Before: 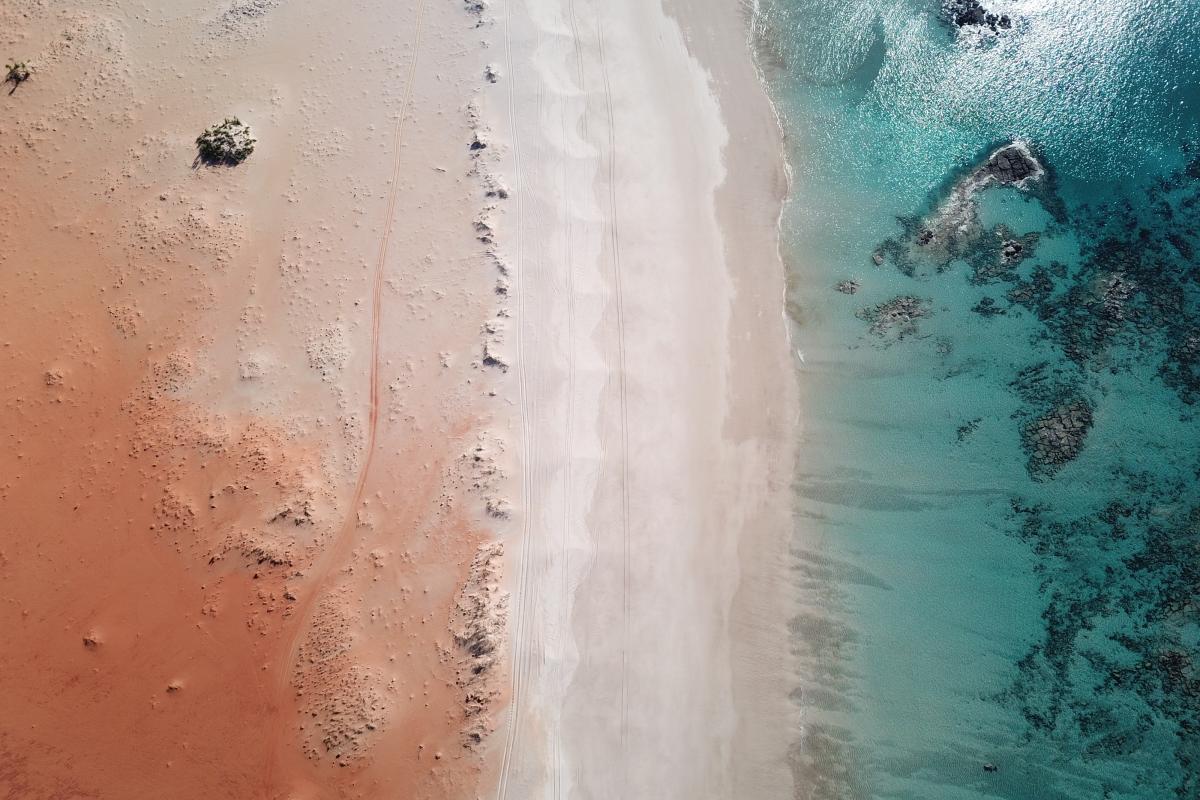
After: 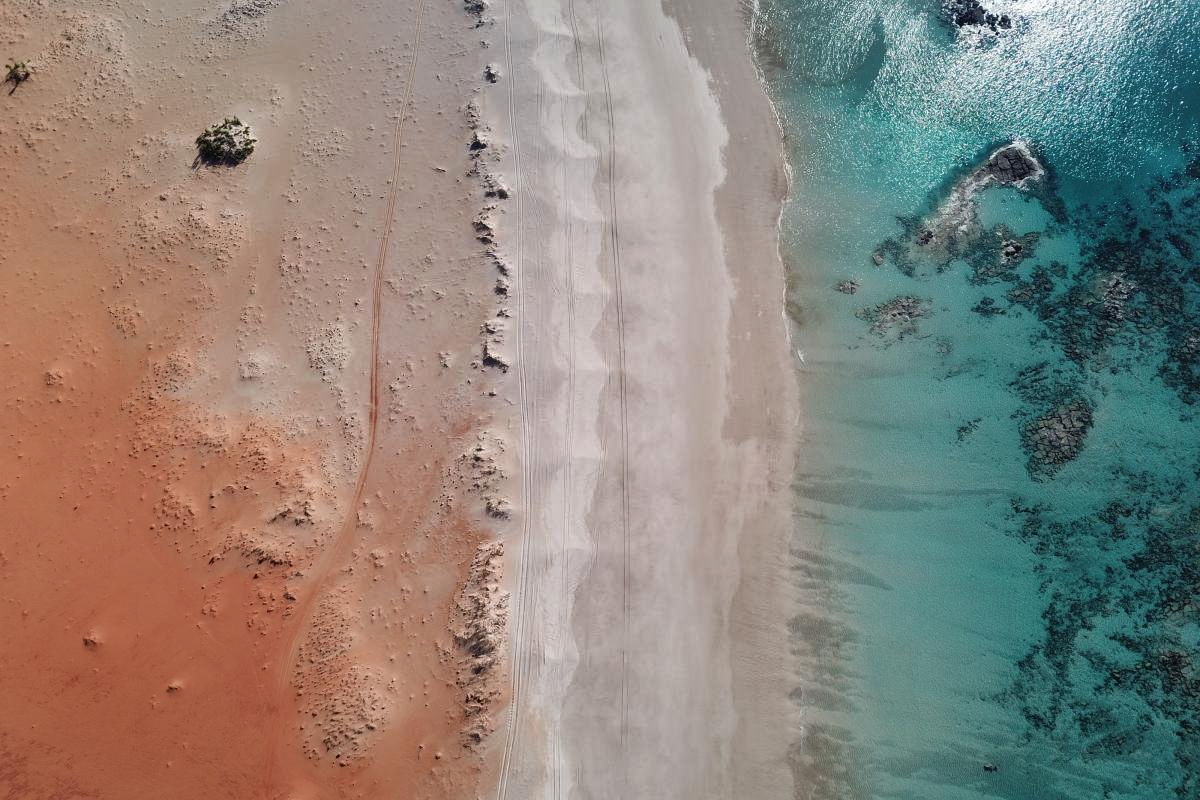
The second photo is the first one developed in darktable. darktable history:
shadows and highlights: radius 108.64, shadows 40.61, highlights -72.7, low approximation 0.01, soften with gaussian
